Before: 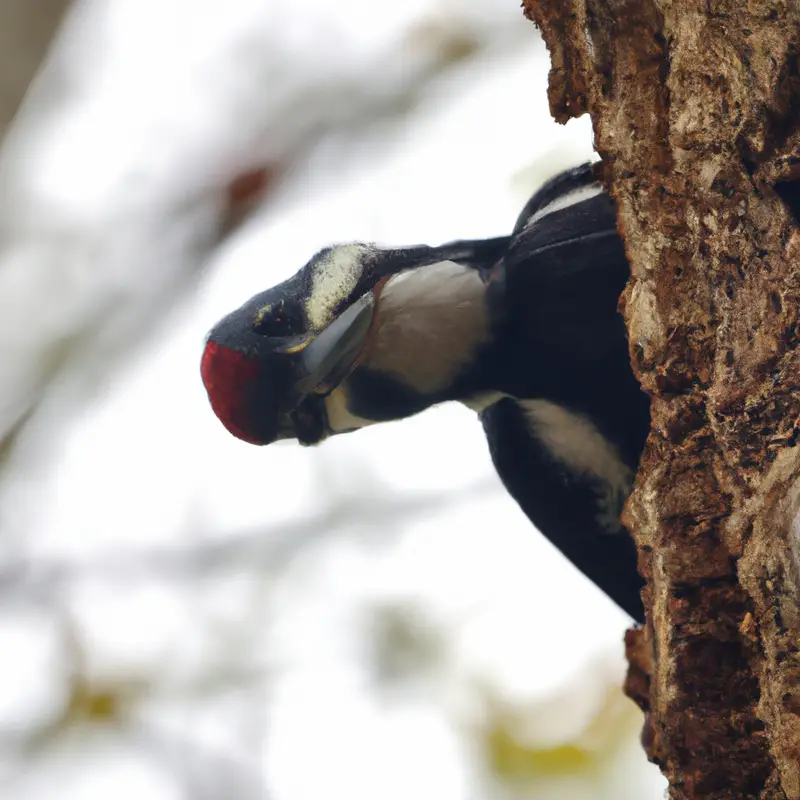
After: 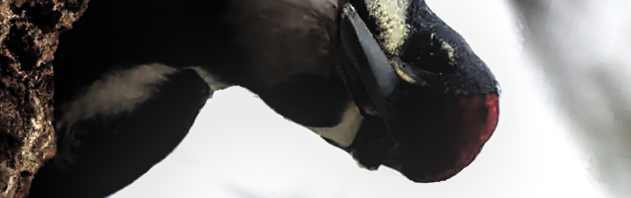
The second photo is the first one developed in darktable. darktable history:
local contrast: on, module defaults
filmic rgb: black relative exposure -3.63 EV, white relative exposure 2.16 EV, hardness 3.62
crop and rotate: angle 16.12°, top 30.835%, bottom 35.653%
rgb curve: curves: ch0 [(0, 0.186) (0.314, 0.284) (0.775, 0.708) (1, 1)], compensate middle gray true, preserve colors none
rotate and perspective: rotation 0.679°, lens shift (horizontal) 0.136, crop left 0.009, crop right 0.991, crop top 0.078, crop bottom 0.95
sharpen: on, module defaults
